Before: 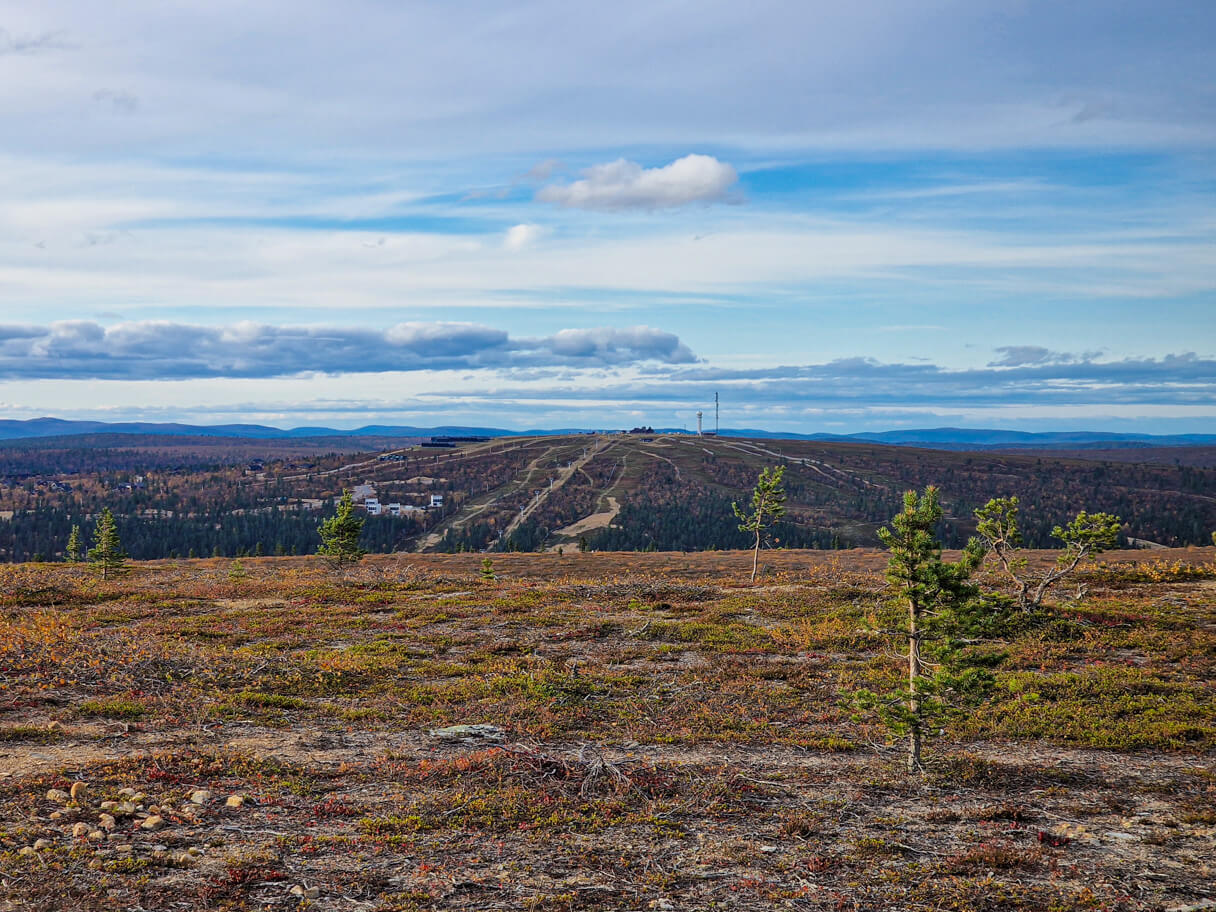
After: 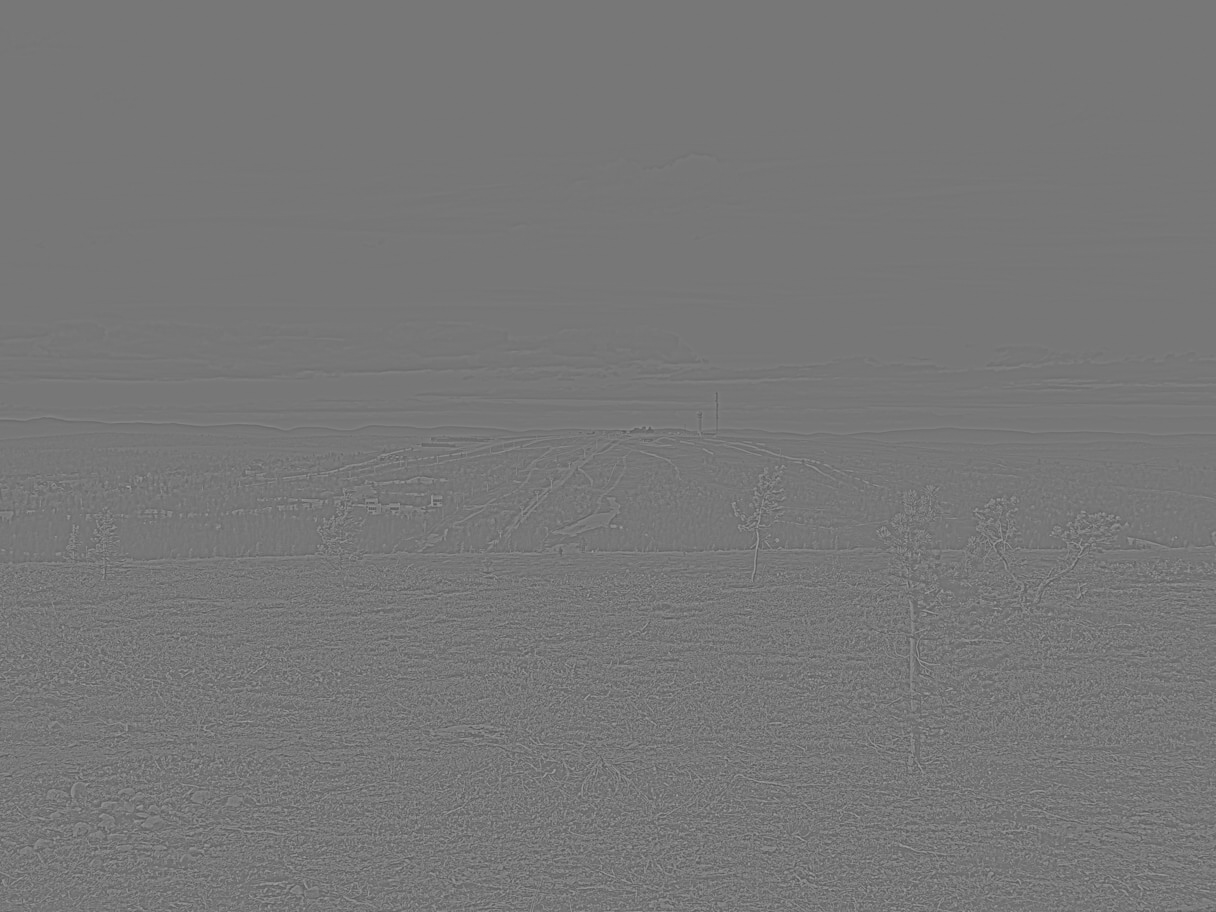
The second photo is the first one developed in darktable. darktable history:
highpass: sharpness 5.84%, contrast boost 8.44%
shadows and highlights: on, module defaults
